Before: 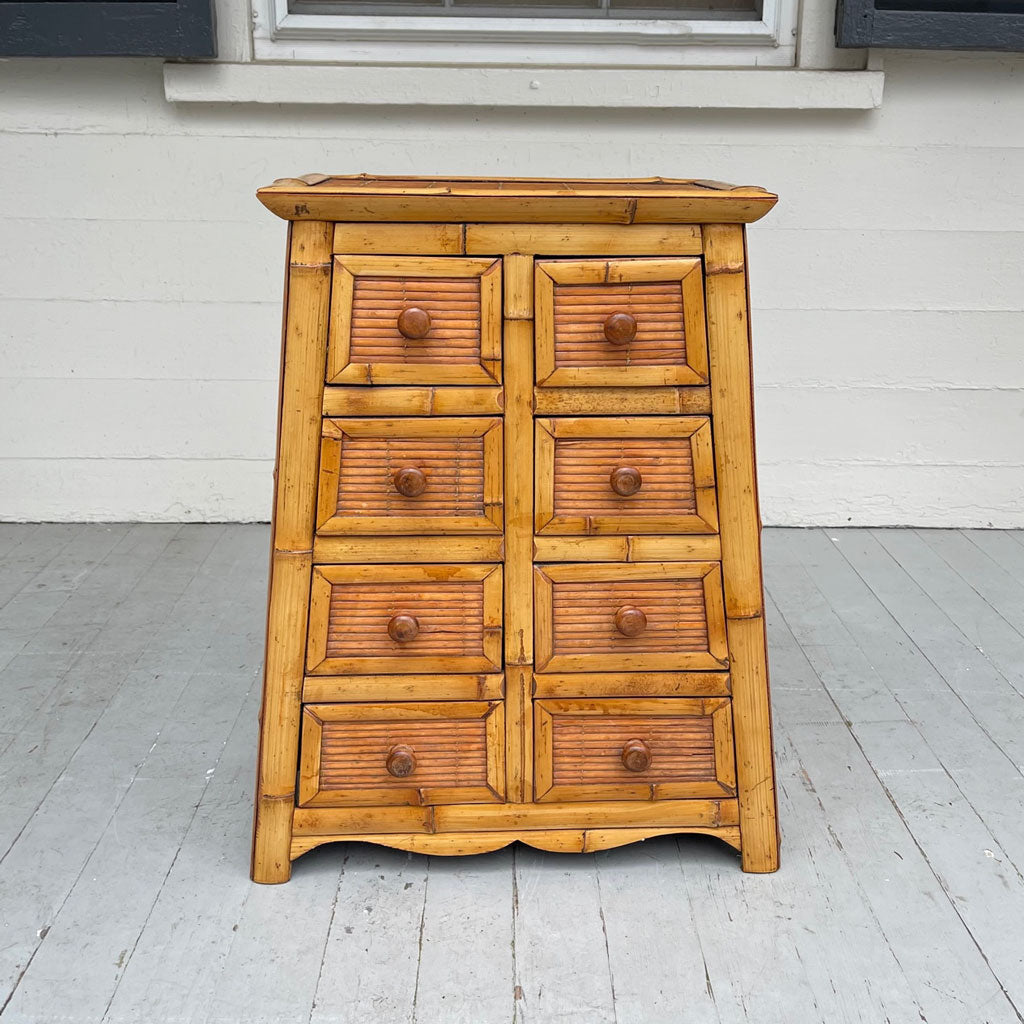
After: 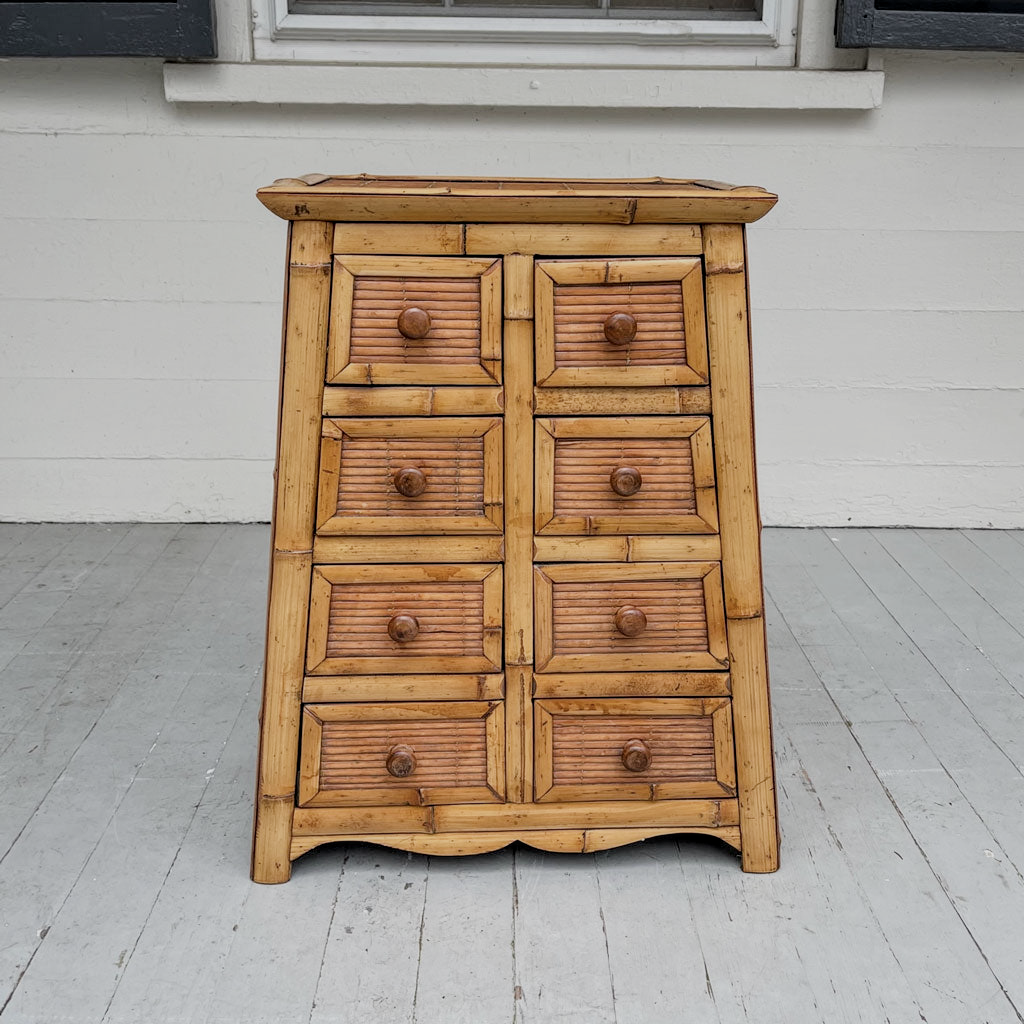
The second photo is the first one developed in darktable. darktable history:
contrast brightness saturation: contrast 0.058, brightness -0.011, saturation -0.221
filmic rgb: black relative exposure -7.65 EV, white relative exposure 4.56 EV, threshold 3.03 EV, hardness 3.61, enable highlight reconstruction true
local contrast: on, module defaults
